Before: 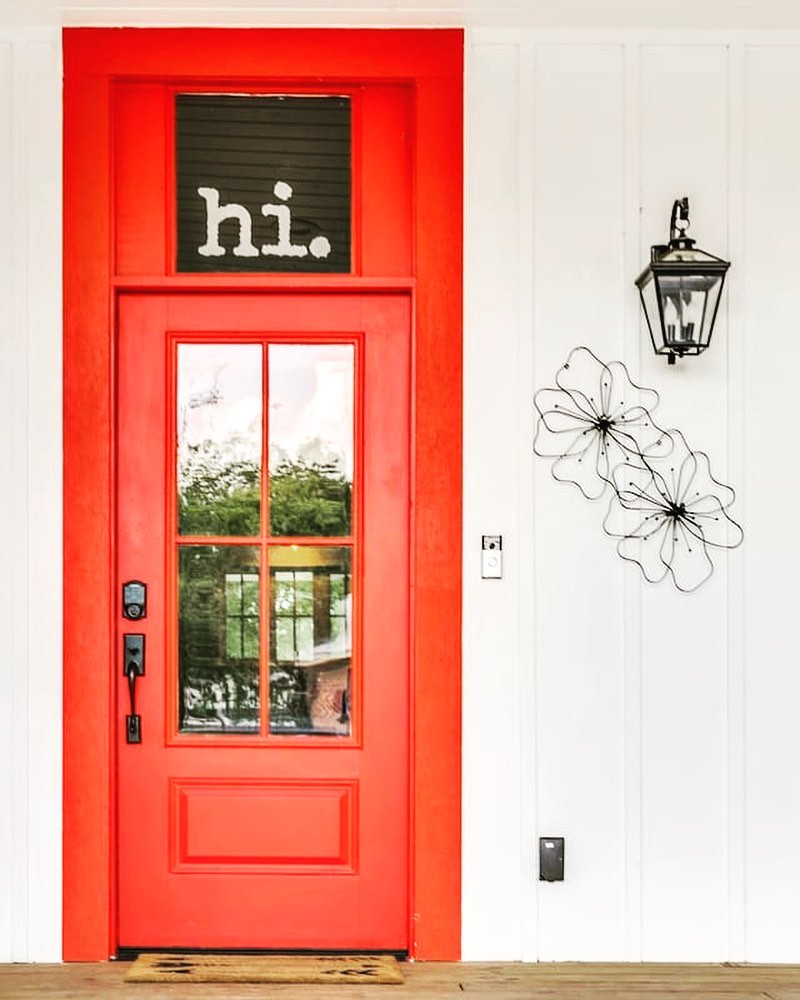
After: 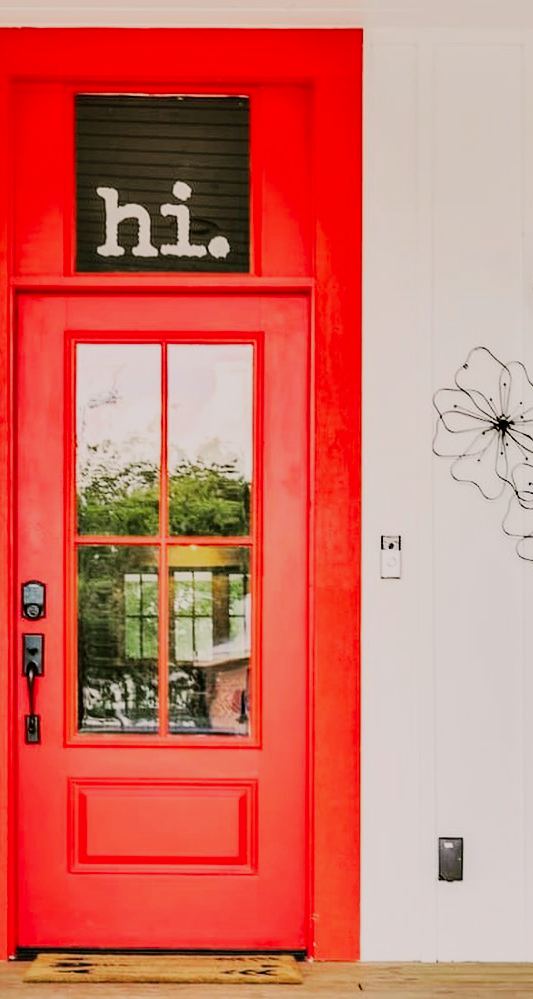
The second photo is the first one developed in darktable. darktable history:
color correction: highlights a* 3.22, highlights b* 1.93, saturation 1.19
crop and rotate: left 12.648%, right 20.685%
filmic rgb: black relative exposure -7.65 EV, white relative exposure 4.56 EV, hardness 3.61
